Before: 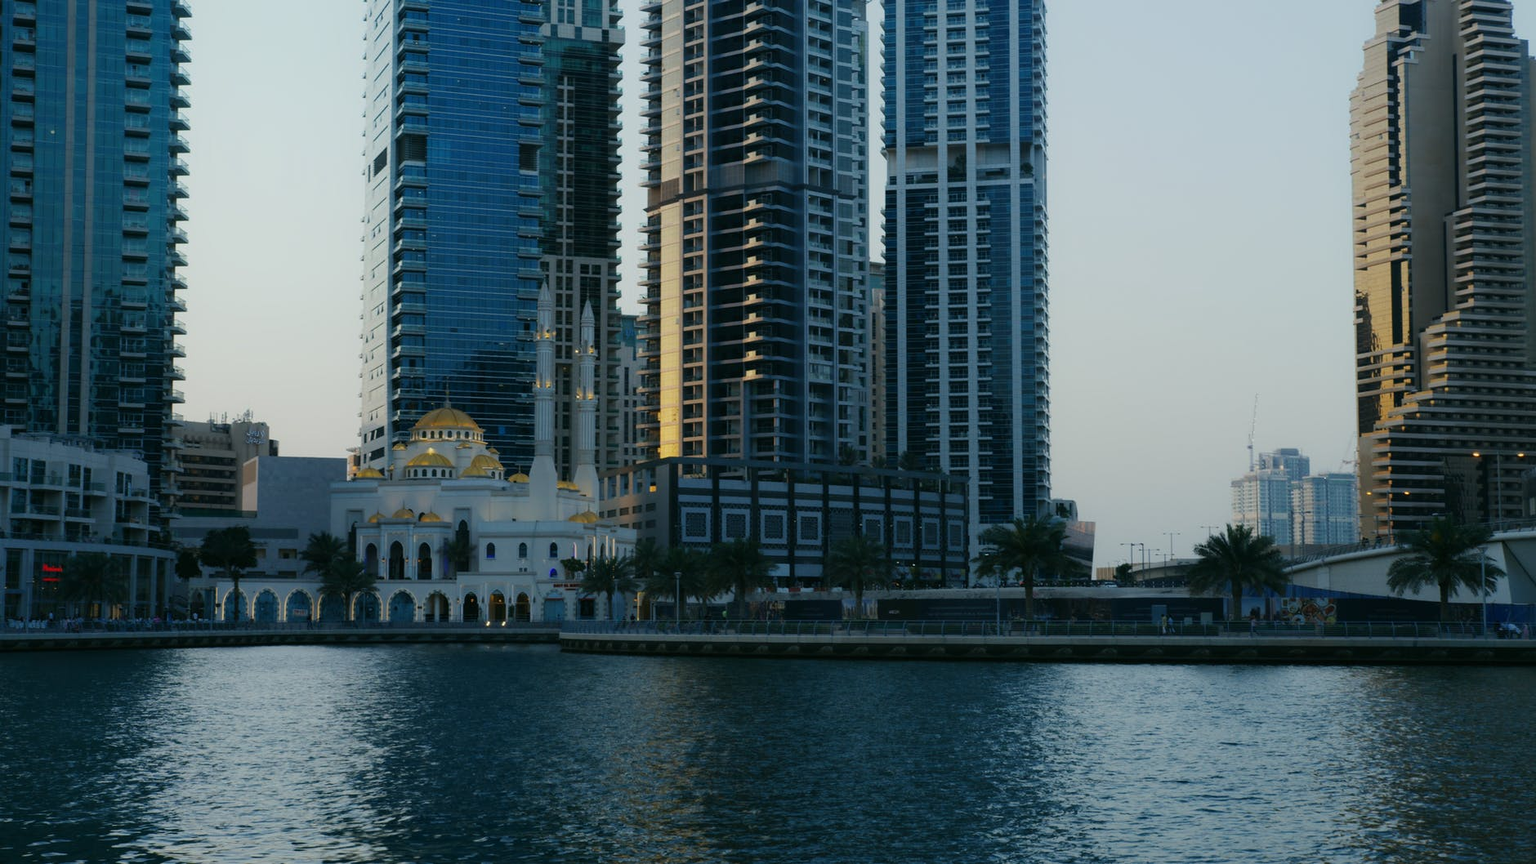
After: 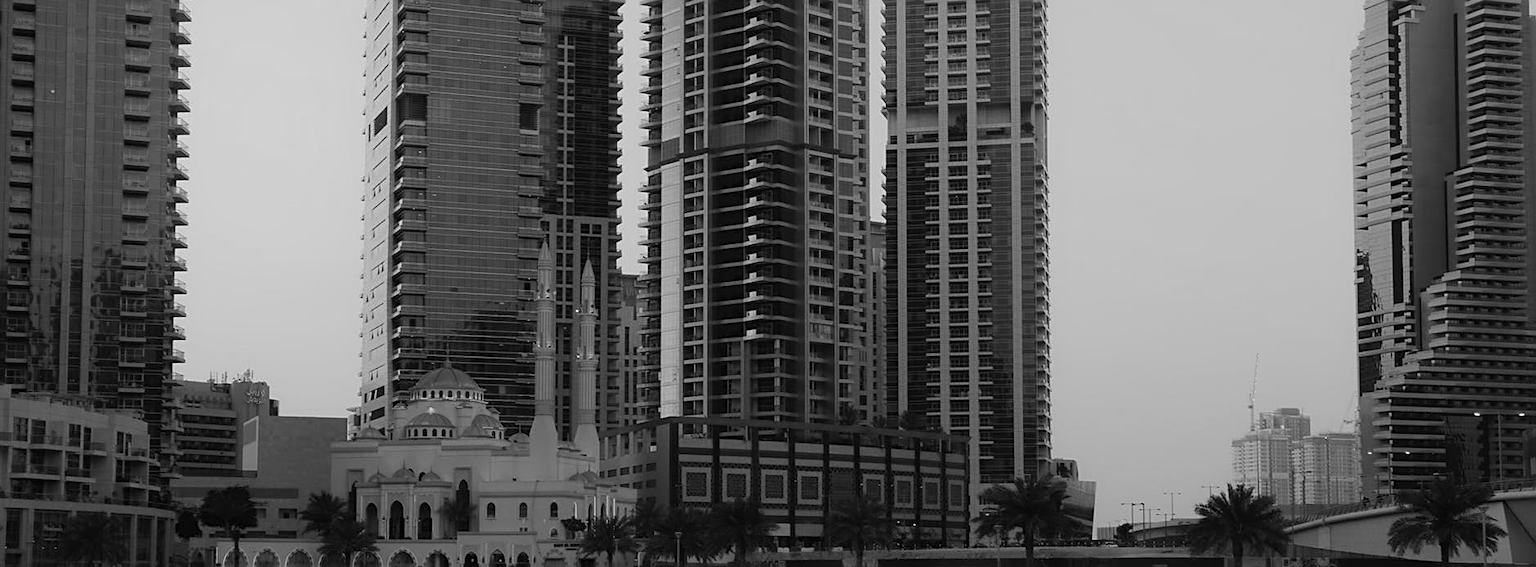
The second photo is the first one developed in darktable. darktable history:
sharpen: on, module defaults
crop and rotate: top 4.745%, bottom 29.599%
color calibration: output gray [0.18, 0.41, 0.41, 0], illuminant custom, x 0.344, y 0.359, temperature 5076.82 K
